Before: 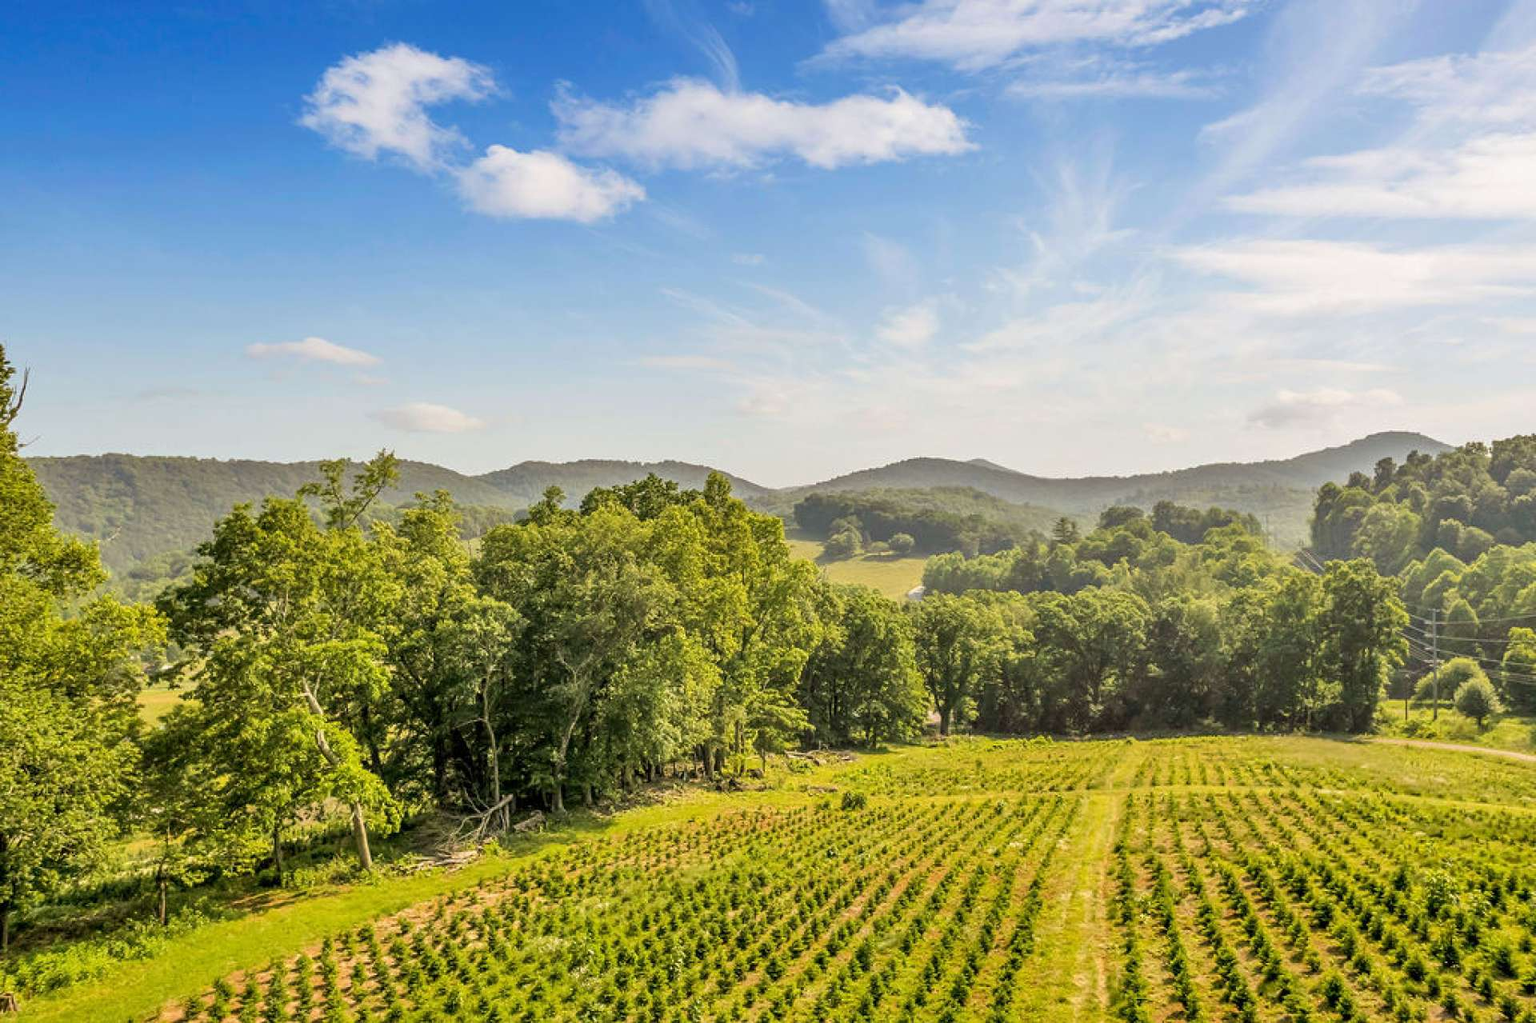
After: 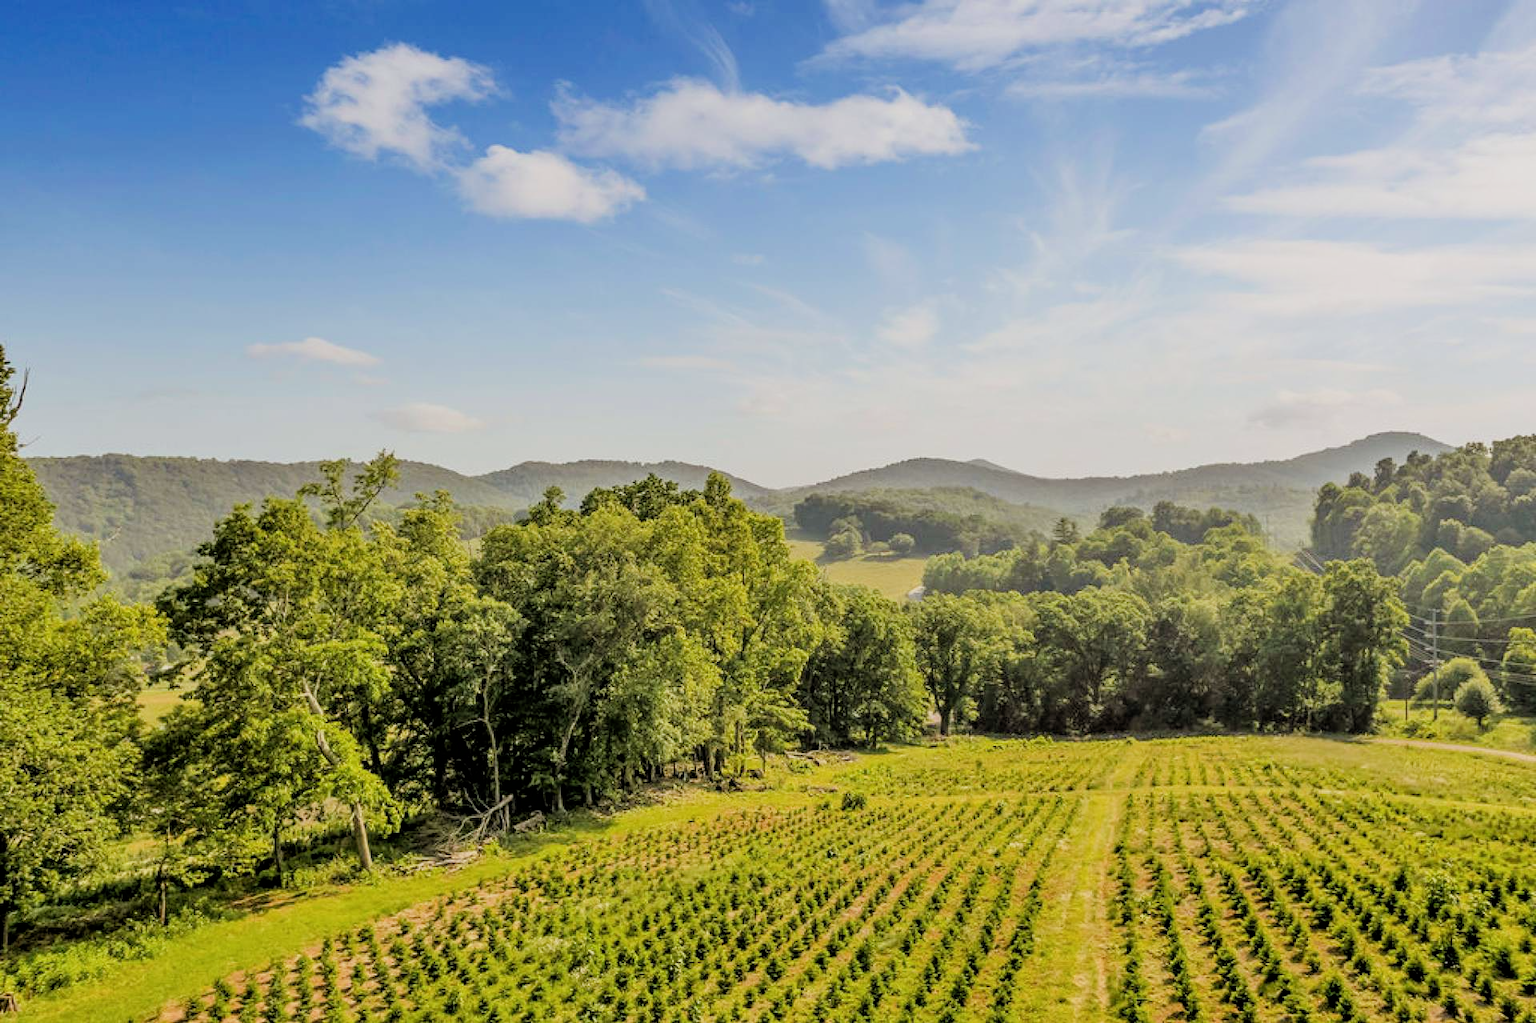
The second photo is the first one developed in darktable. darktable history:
filmic rgb: black relative exposure -4.88 EV, hardness 2.82
shadows and highlights: shadows 0, highlights 40
